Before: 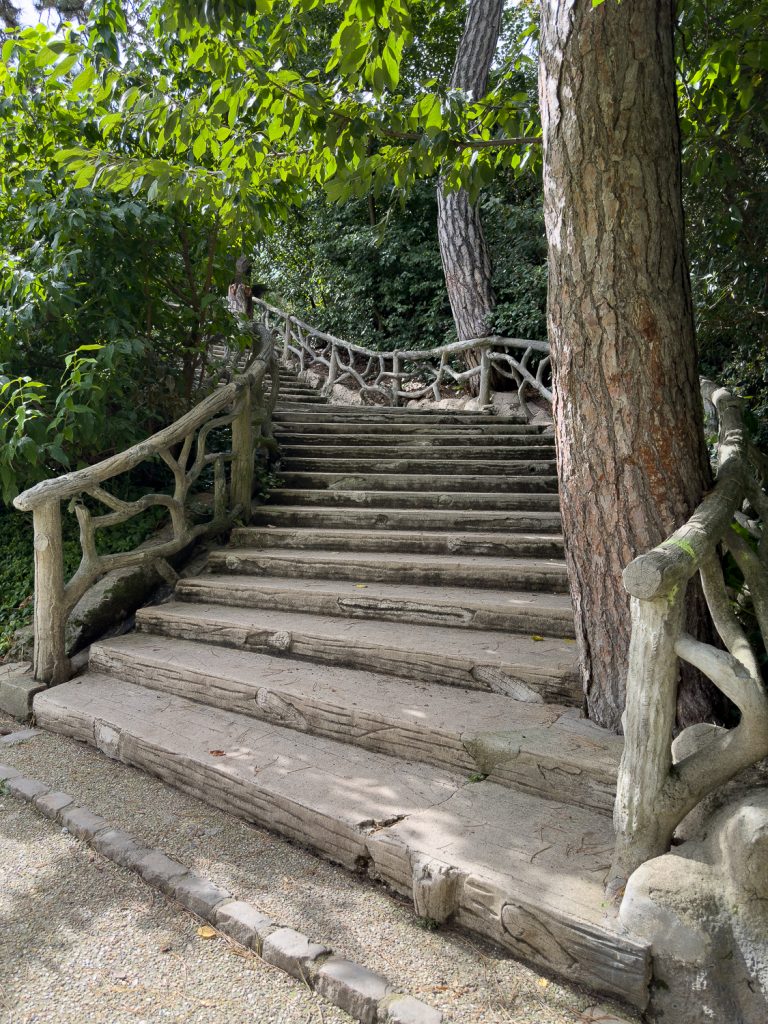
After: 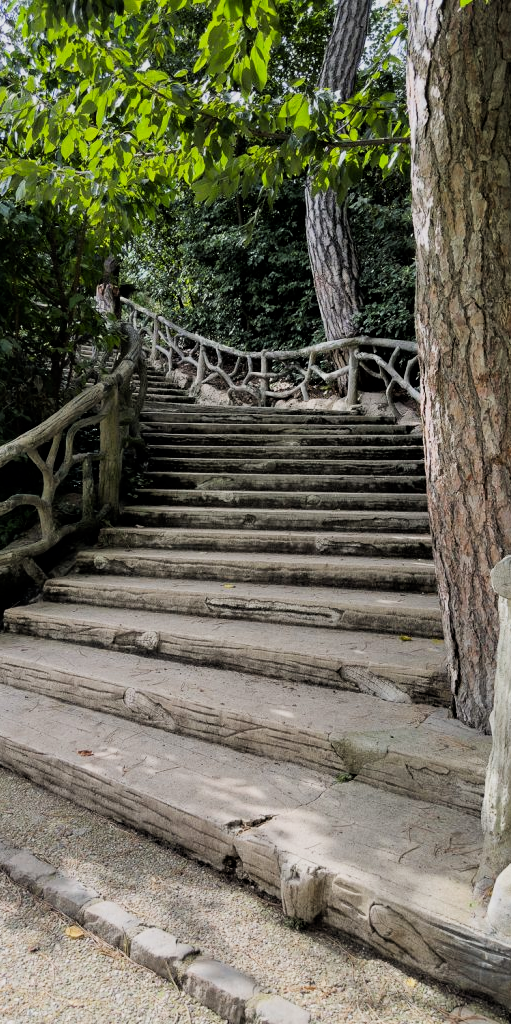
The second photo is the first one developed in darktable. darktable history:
crop: left 17.224%, right 16.127%
tone curve: curves: ch0 [(0, 0) (0.266, 0.247) (0.741, 0.751) (1, 1)], preserve colors none
filmic rgb: black relative exposure -7.74 EV, white relative exposure 4.38 EV, hardness 3.76, latitude 50.05%, contrast 1.1, iterations of high-quality reconstruction 0
